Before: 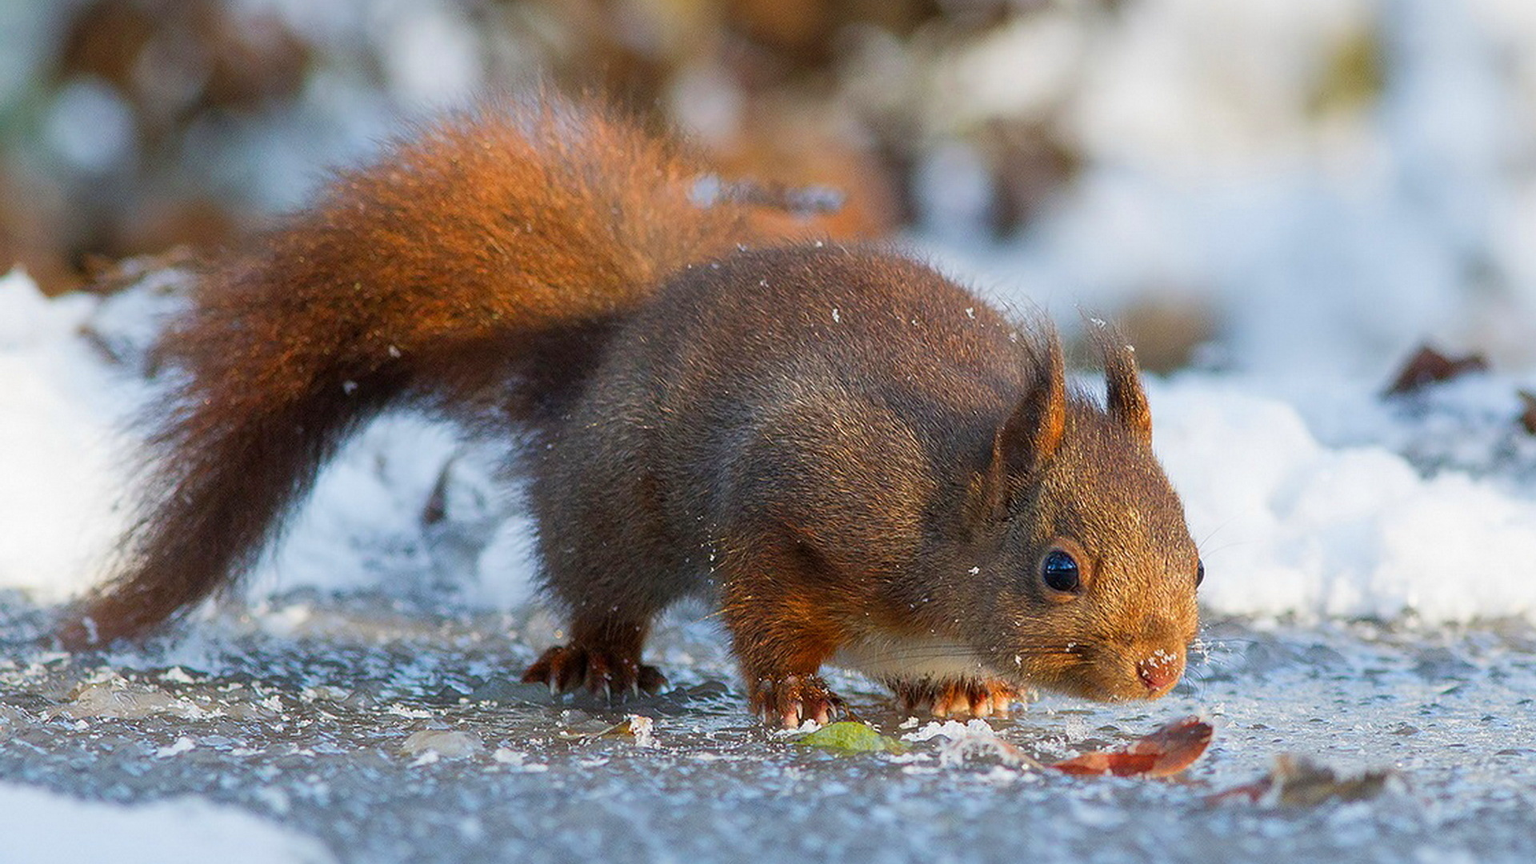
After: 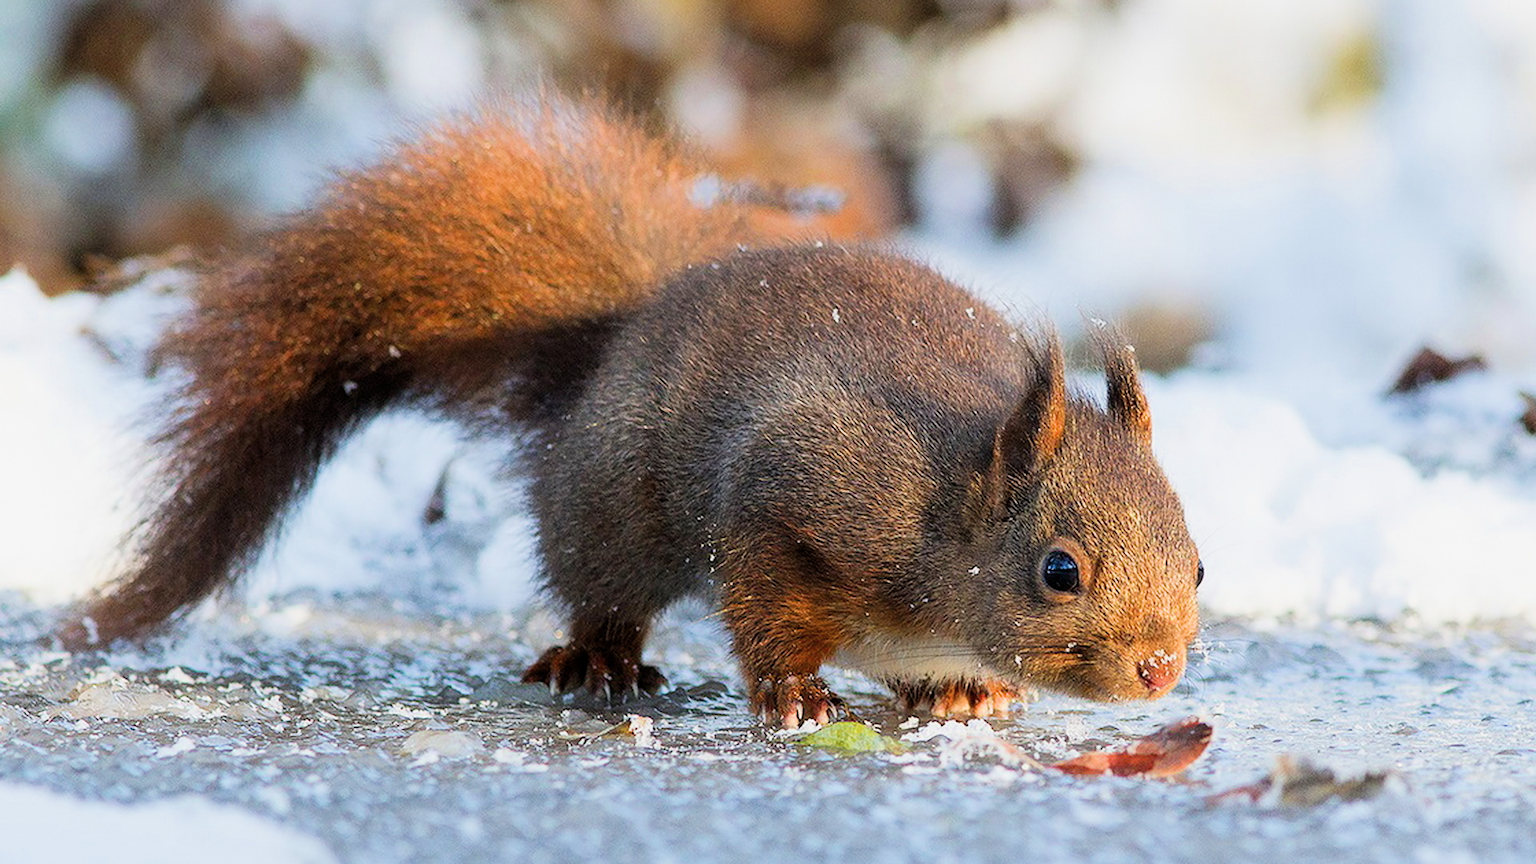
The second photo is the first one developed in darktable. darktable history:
tone equalizer: -8 EV 0.221 EV, -7 EV 0.423 EV, -6 EV 0.409 EV, -5 EV 0.274 EV, -3 EV -0.276 EV, -2 EV -0.427 EV, -1 EV -0.441 EV, +0 EV -0.228 EV, mask exposure compensation -0.486 EV
filmic rgb: black relative exposure -5.12 EV, white relative exposure 3.99 EV, hardness 2.91, contrast 1.299
exposure: black level correction 0, exposure 1.001 EV, compensate exposure bias true, compensate highlight preservation false
contrast brightness saturation: saturation -0.05
